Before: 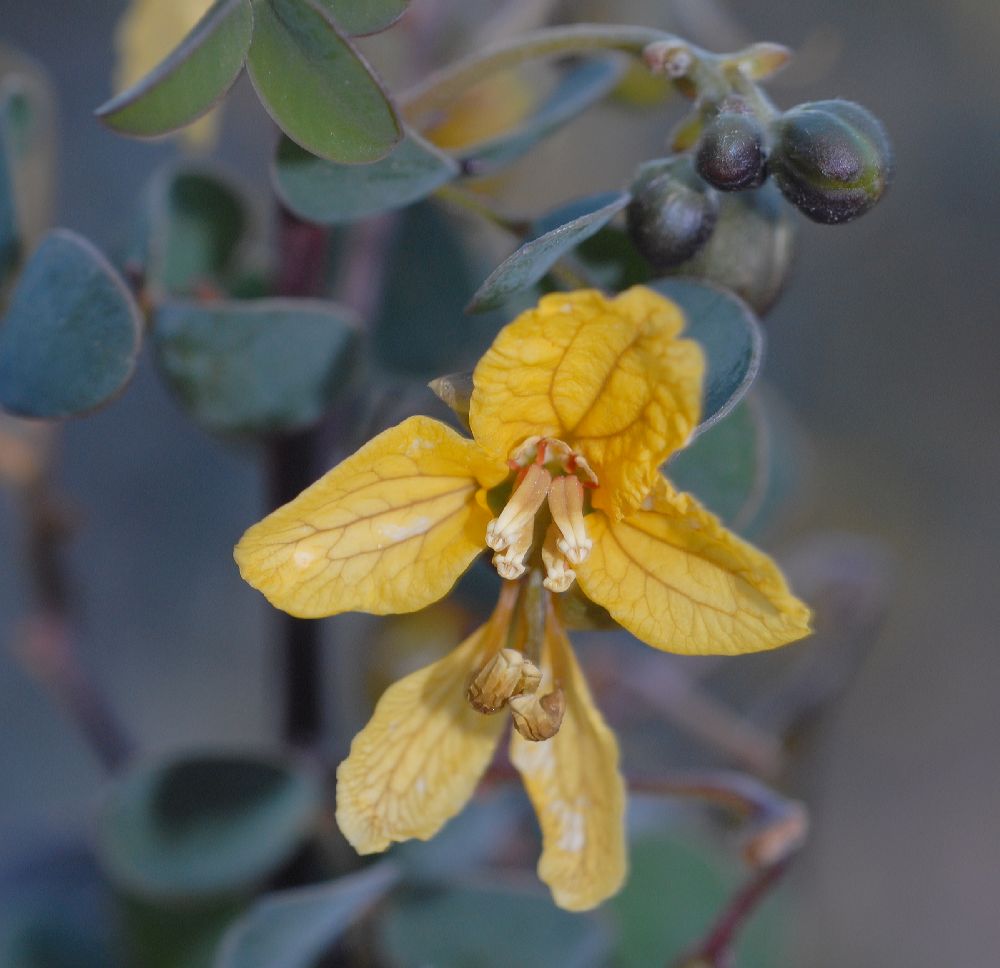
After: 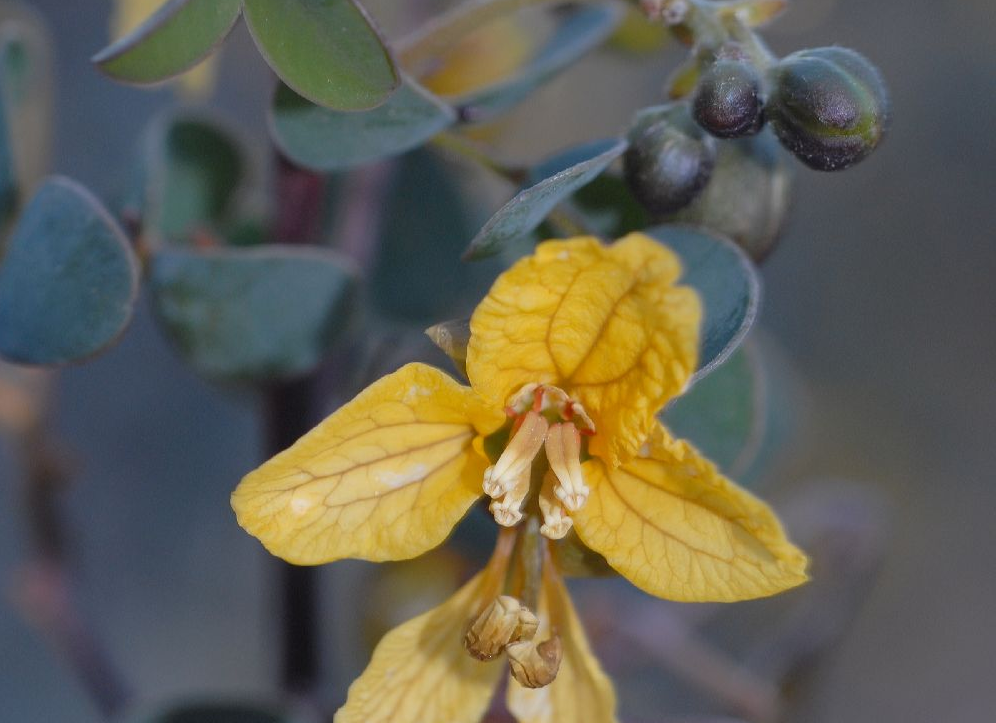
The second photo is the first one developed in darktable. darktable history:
crop: left 0.356%, top 5.505%, bottom 19.752%
